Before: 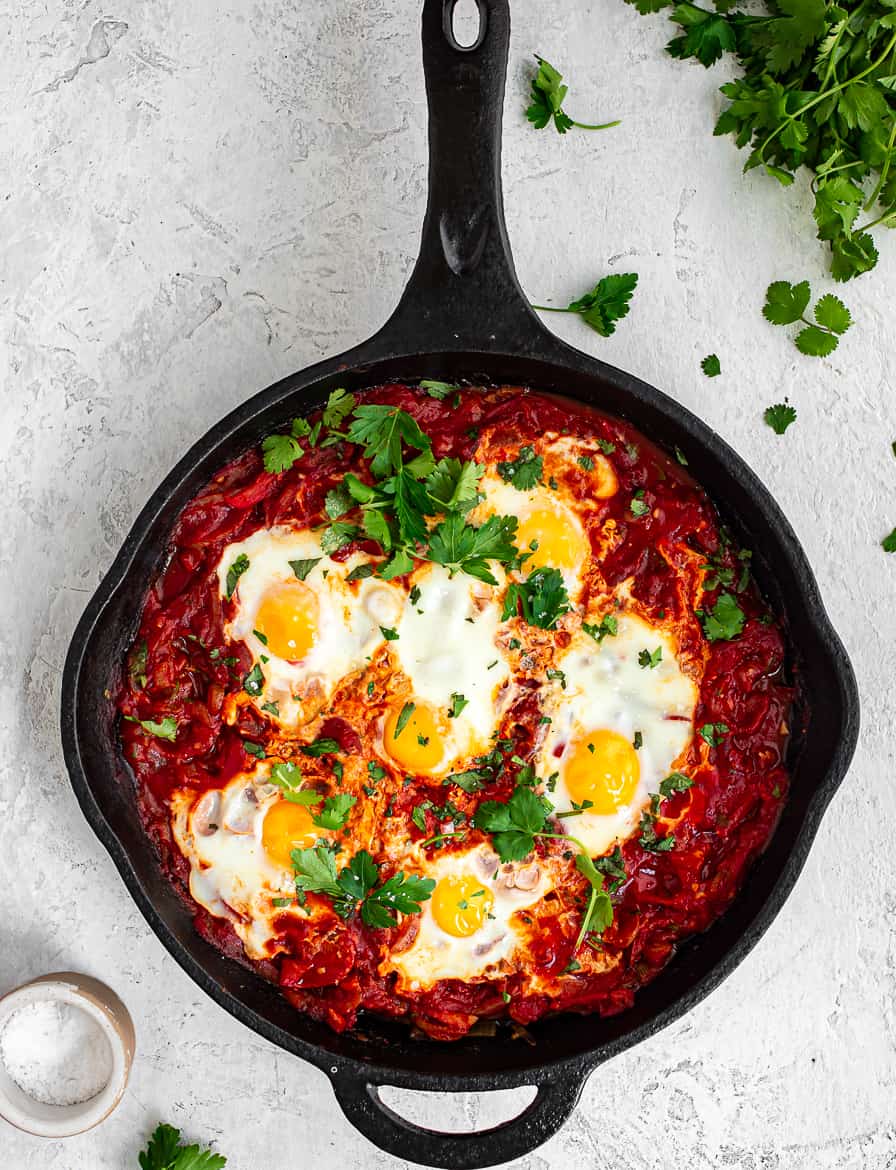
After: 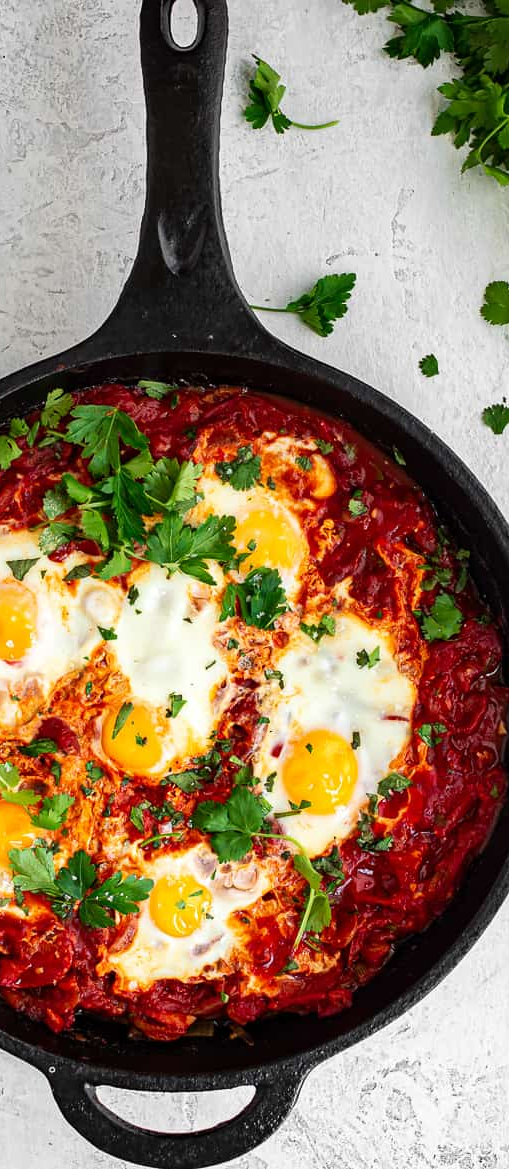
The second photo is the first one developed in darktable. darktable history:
crop: left 31.489%, top 0.013%, right 11.654%
